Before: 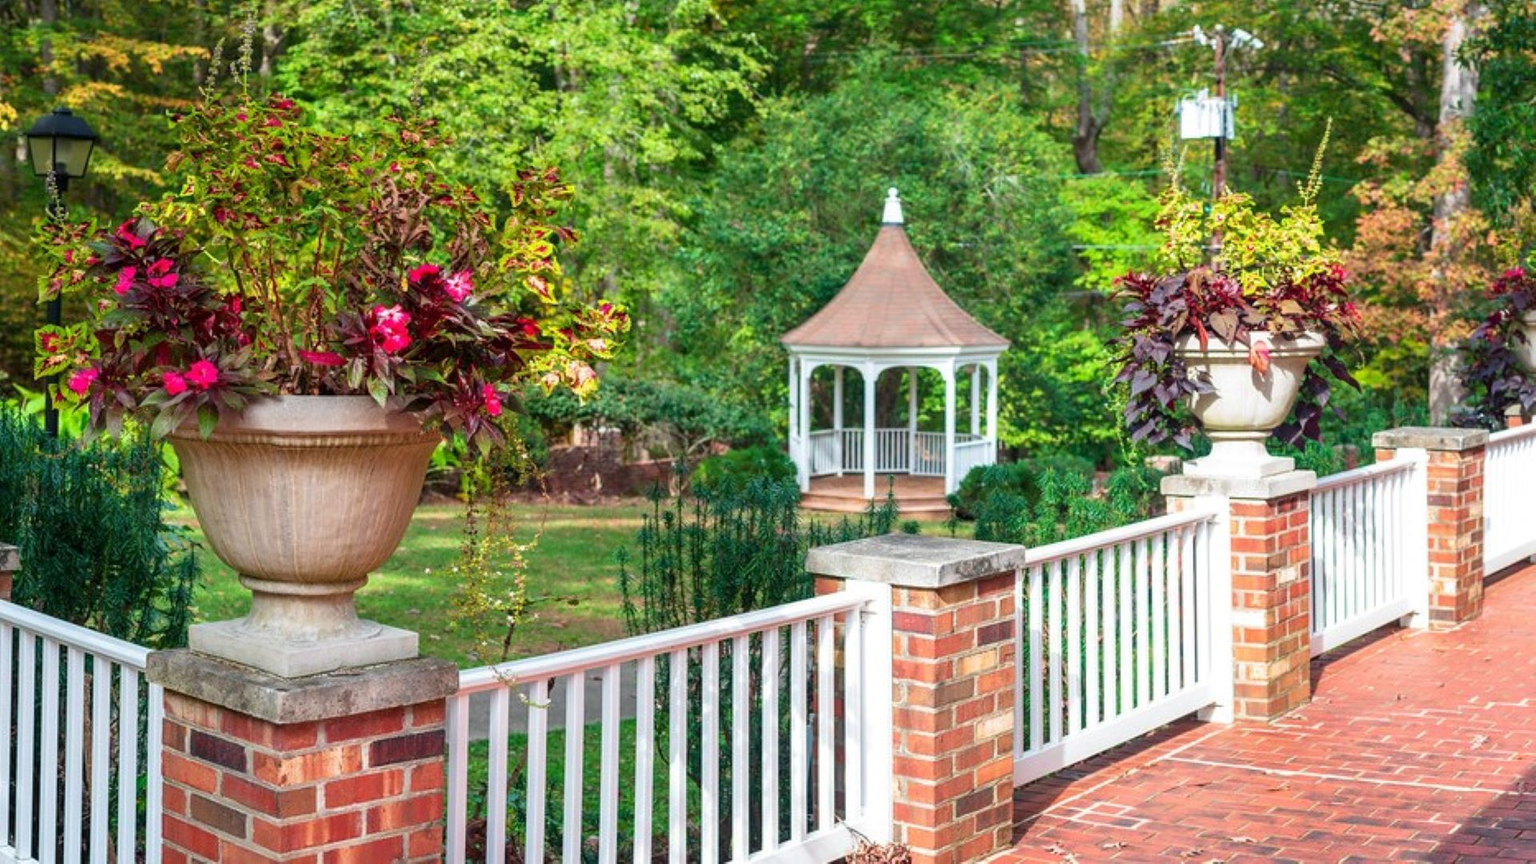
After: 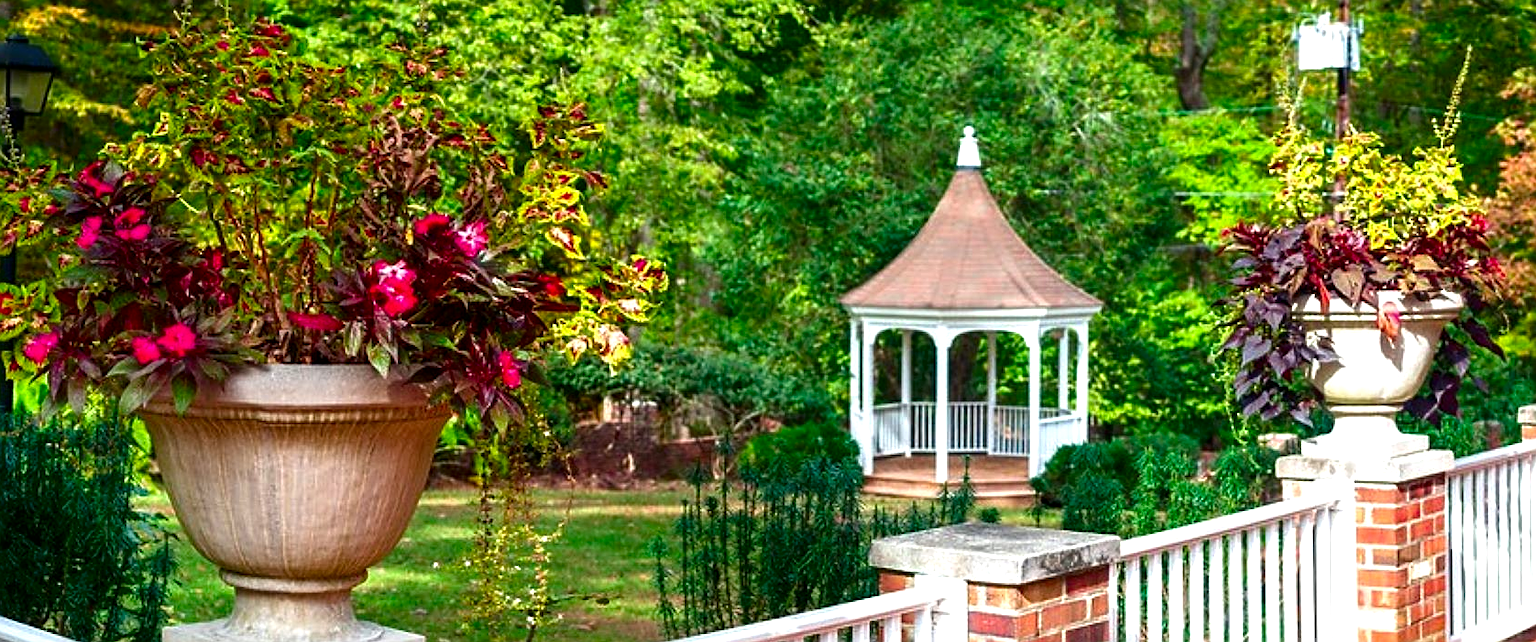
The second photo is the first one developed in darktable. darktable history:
crop: left 3.082%, top 8.984%, right 9.614%, bottom 26.079%
contrast brightness saturation: brightness -0.206, saturation 0.083
tone equalizer: -8 EV -0.4 EV, -7 EV -0.423 EV, -6 EV -0.325 EV, -5 EV -0.202 EV, -3 EV 0.235 EV, -2 EV 0.313 EV, -1 EV 0.378 EV, +0 EV 0.413 EV
sharpen: amount 0.495
color balance rgb: perceptual saturation grading › global saturation 1.023%, perceptual saturation grading › highlights -1.061%, perceptual saturation grading › mid-tones 4.033%, perceptual saturation grading › shadows 7.605%, perceptual brilliance grading › global brilliance 2.801%, perceptual brilliance grading › highlights -2.555%, perceptual brilliance grading › shadows 3.45%, global vibrance 9.999%
